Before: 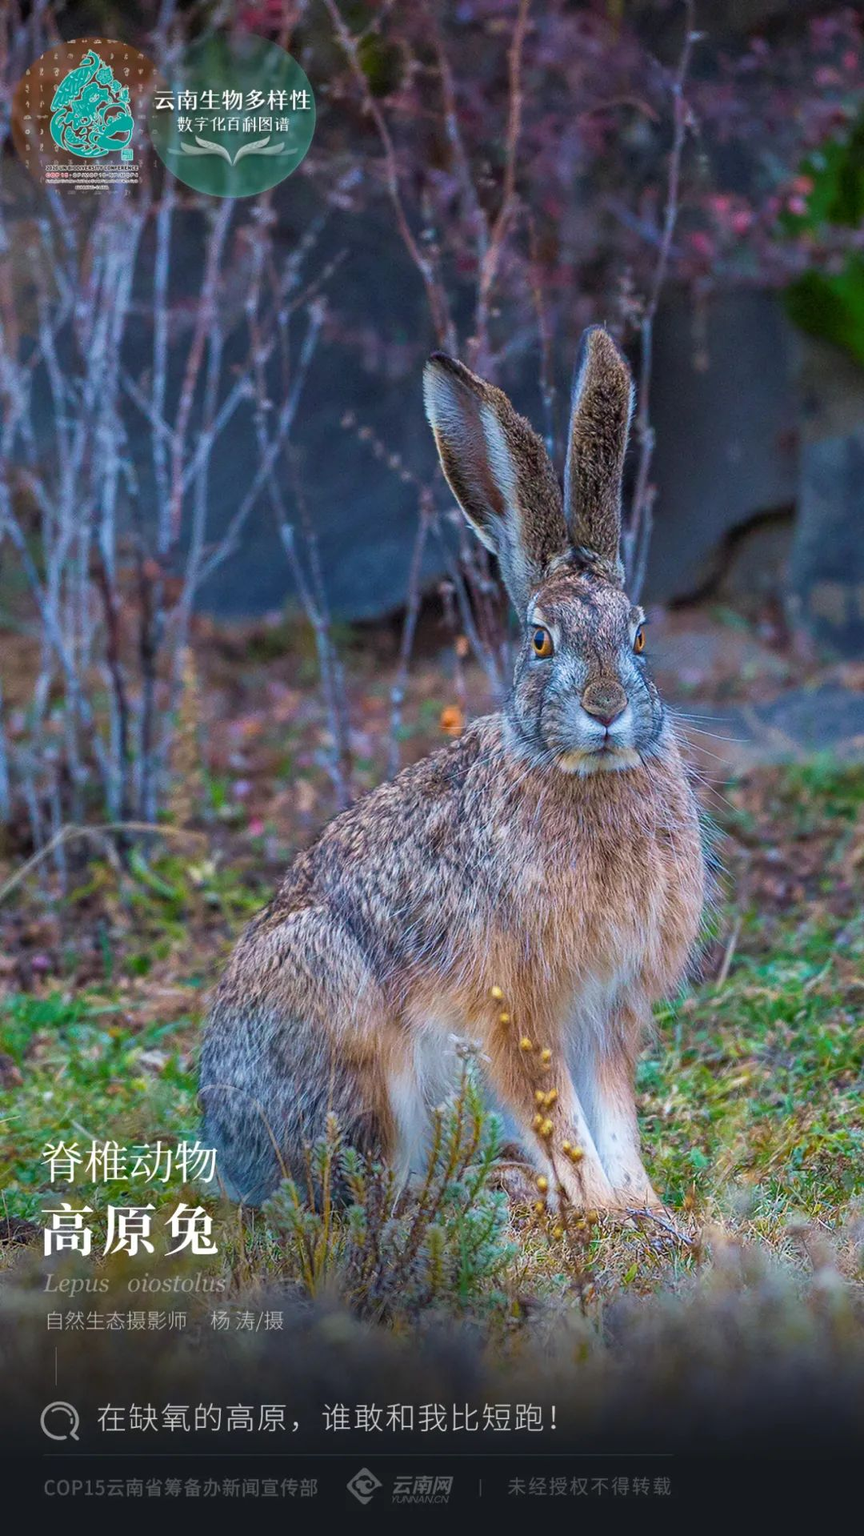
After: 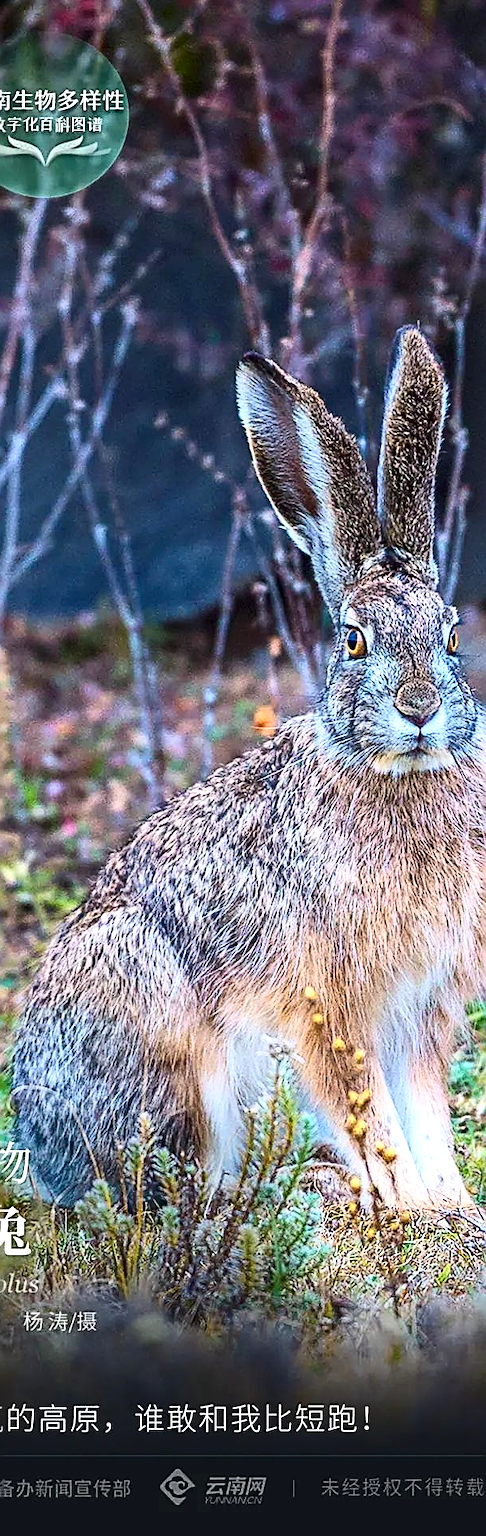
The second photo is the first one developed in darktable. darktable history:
crop: left 21.701%, right 22.069%, bottom 0.013%
exposure: black level correction 0, exposure 0.703 EV, compensate exposure bias true, compensate highlight preservation false
sharpen: amount 1.004
contrast brightness saturation: contrast 0.296
